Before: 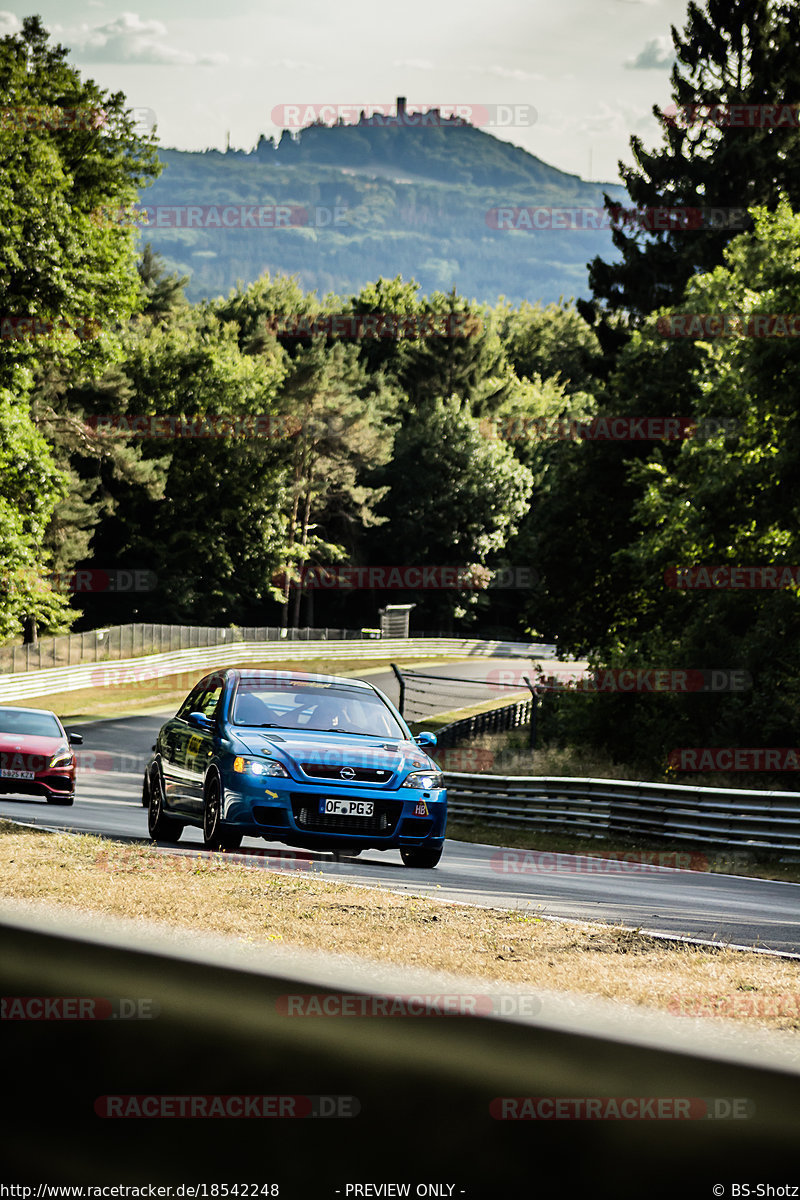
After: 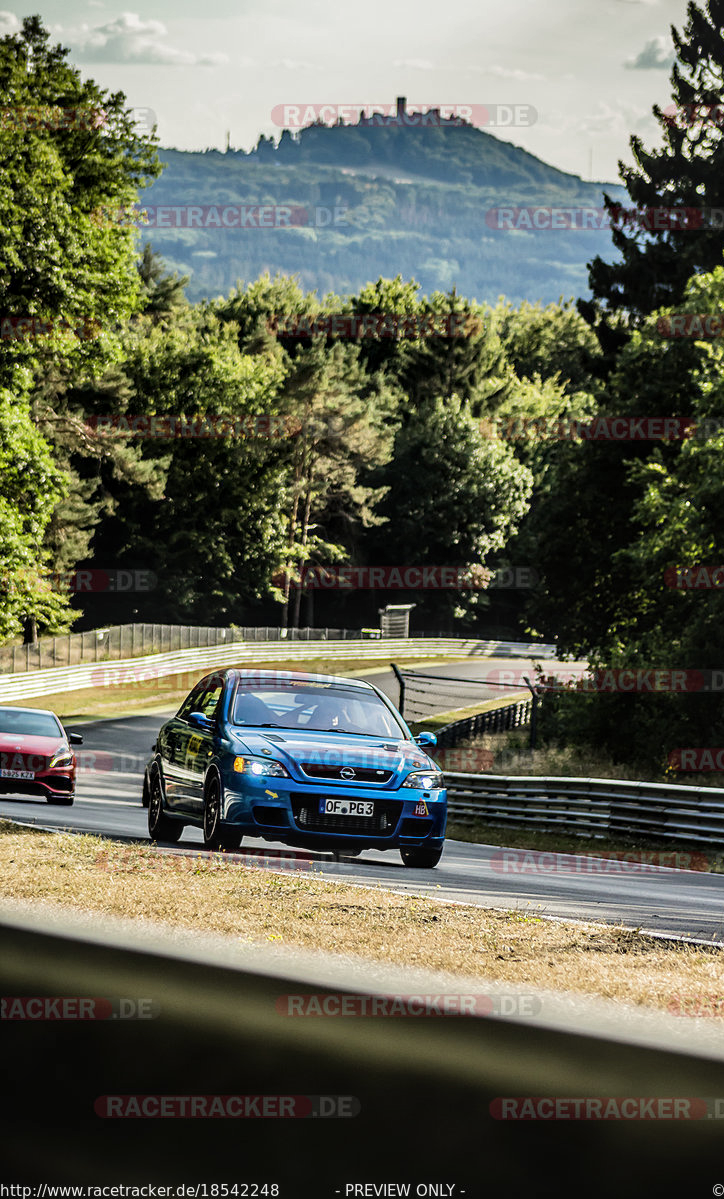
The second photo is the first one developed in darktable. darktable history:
crop: right 9.492%, bottom 0.029%
local contrast: on, module defaults
